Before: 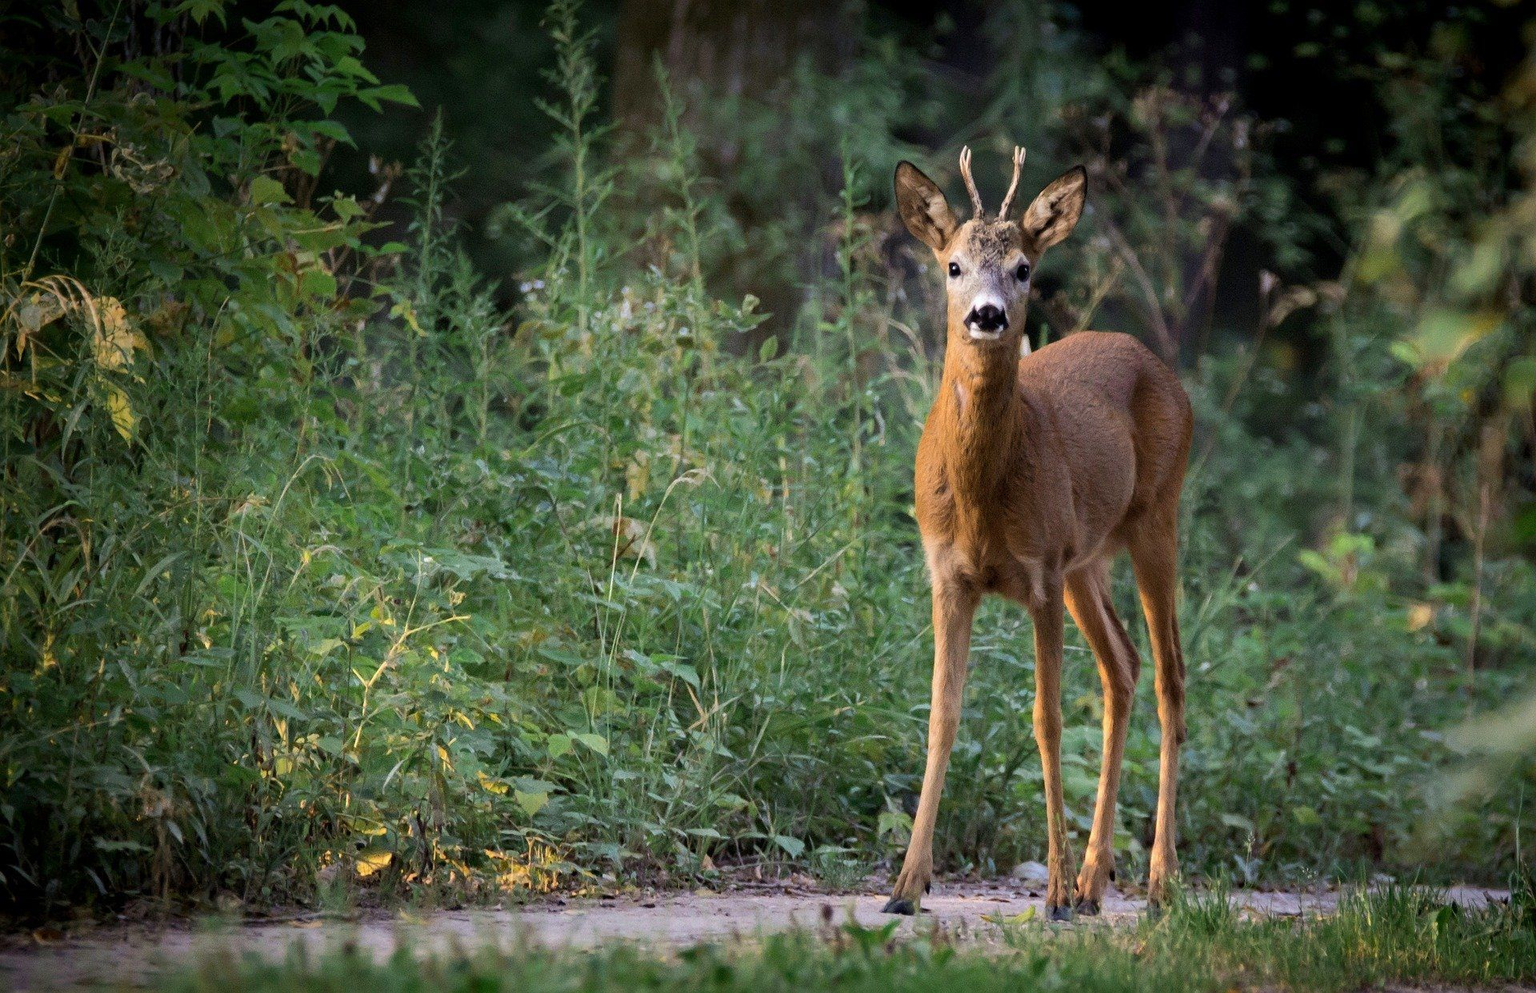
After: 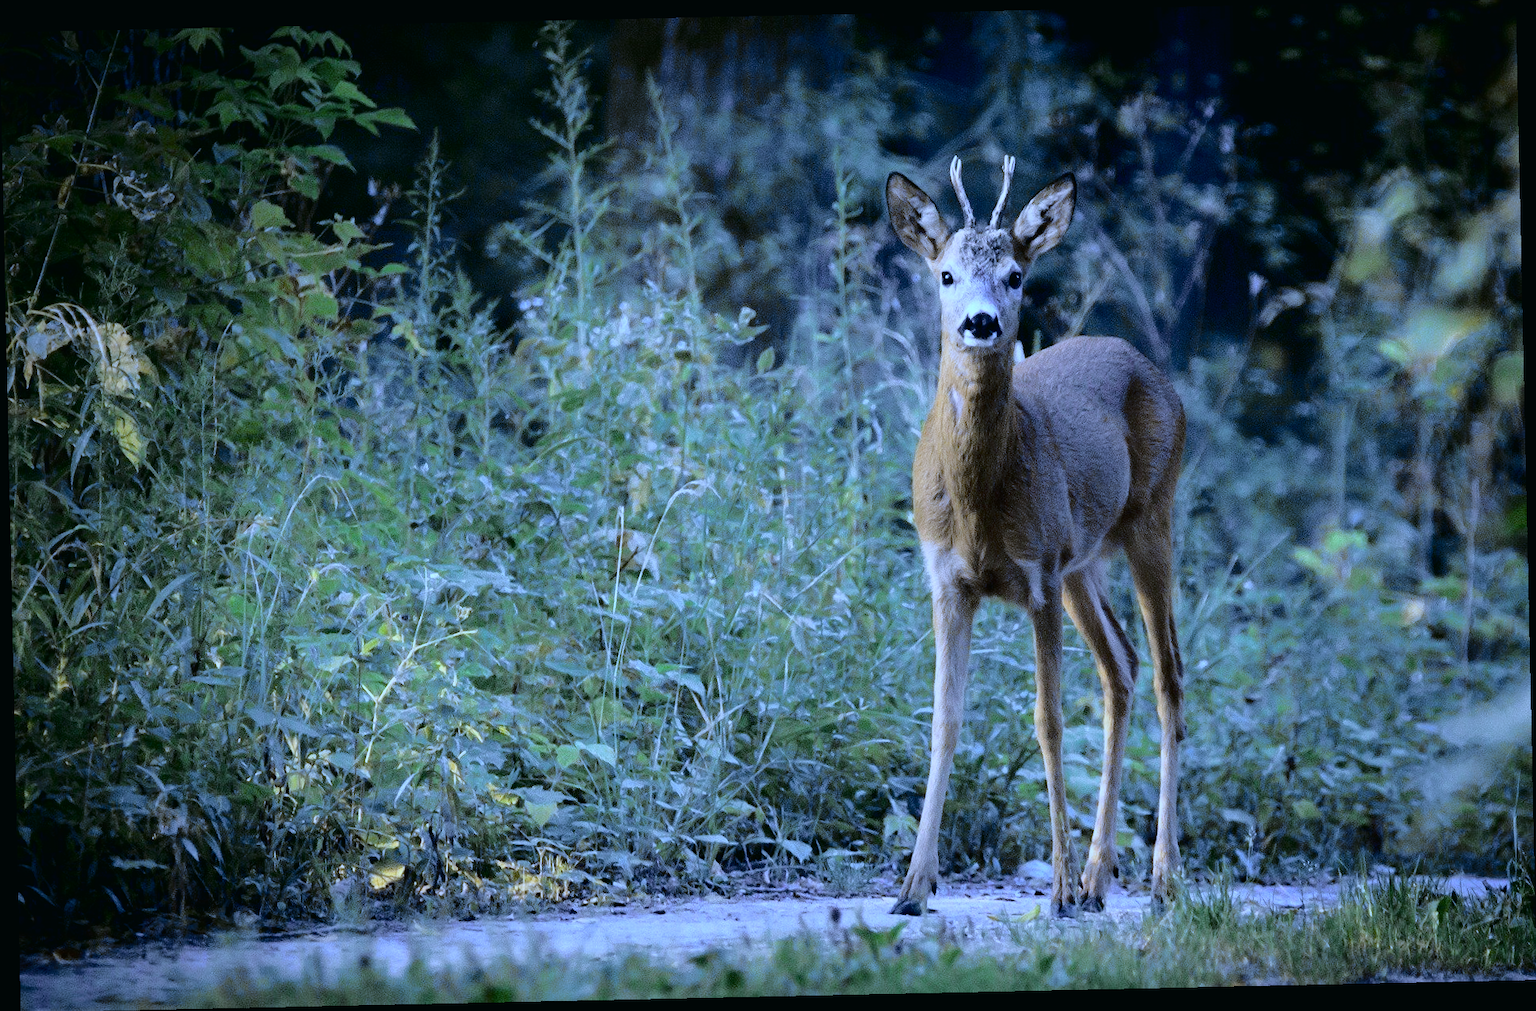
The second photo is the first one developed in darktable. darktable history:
tone curve: curves: ch0 [(0.014, 0.013) (0.088, 0.043) (0.208, 0.176) (0.257, 0.267) (0.406, 0.483) (0.489, 0.556) (0.667, 0.73) (0.793, 0.851) (0.994, 0.974)]; ch1 [(0, 0) (0.161, 0.092) (0.35, 0.33) (0.392, 0.392) (0.457, 0.467) (0.505, 0.497) (0.537, 0.518) (0.553, 0.53) (0.58, 0.567) (0.739, 0.697) (1, 1)]; ch2 [(0, 0) (0.346, 0.362) (0.448, 0.419) (0.502, 0.499) (0.533, 0.517) (0.556, 0.533) (0.629, 0.619) (0.717, 0.678) (1, 1)], color space Lab, independent channels, preserve colors none
rotate and perspective: rotation -1.24°, automatic cropping off
white balance: red 0.766, blue 1.537
